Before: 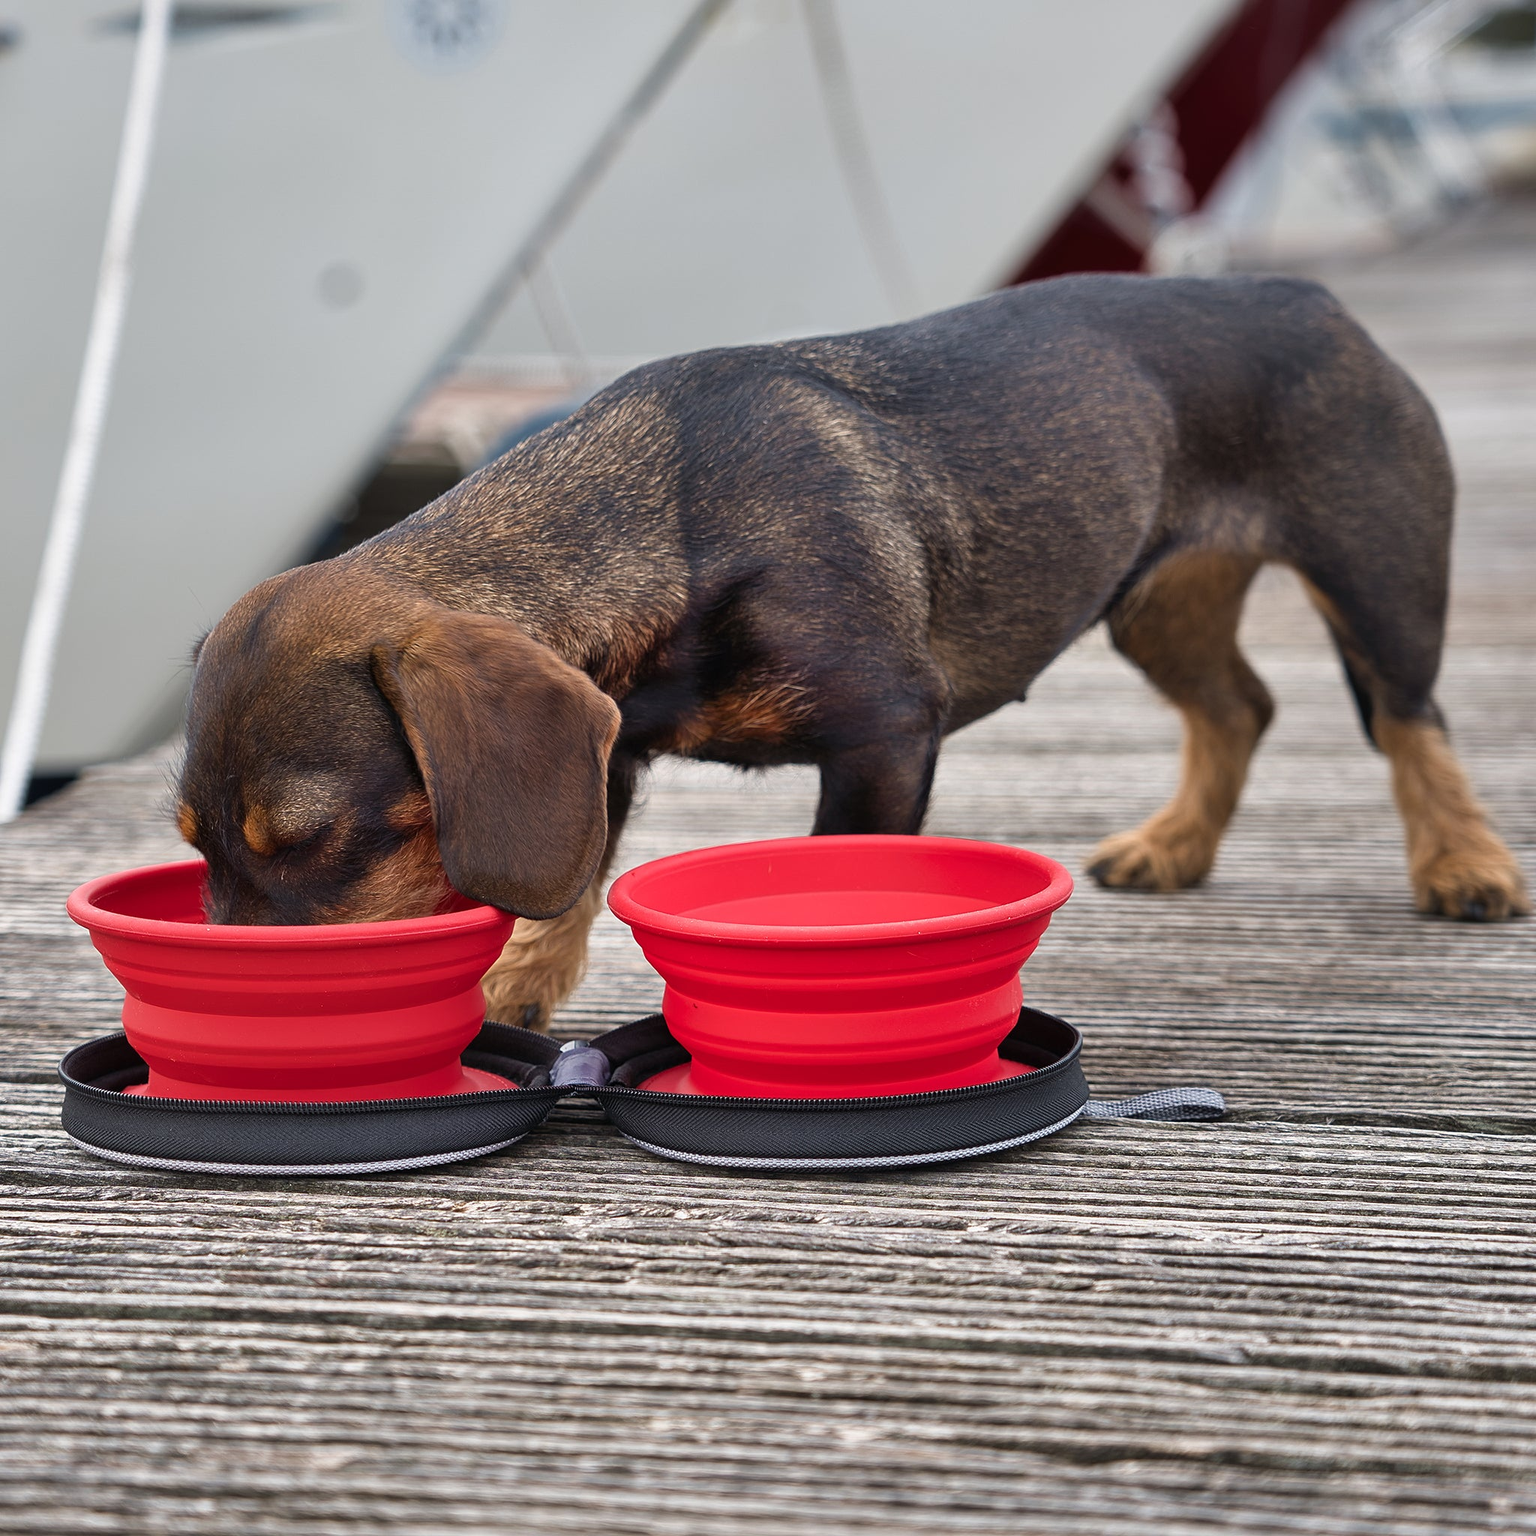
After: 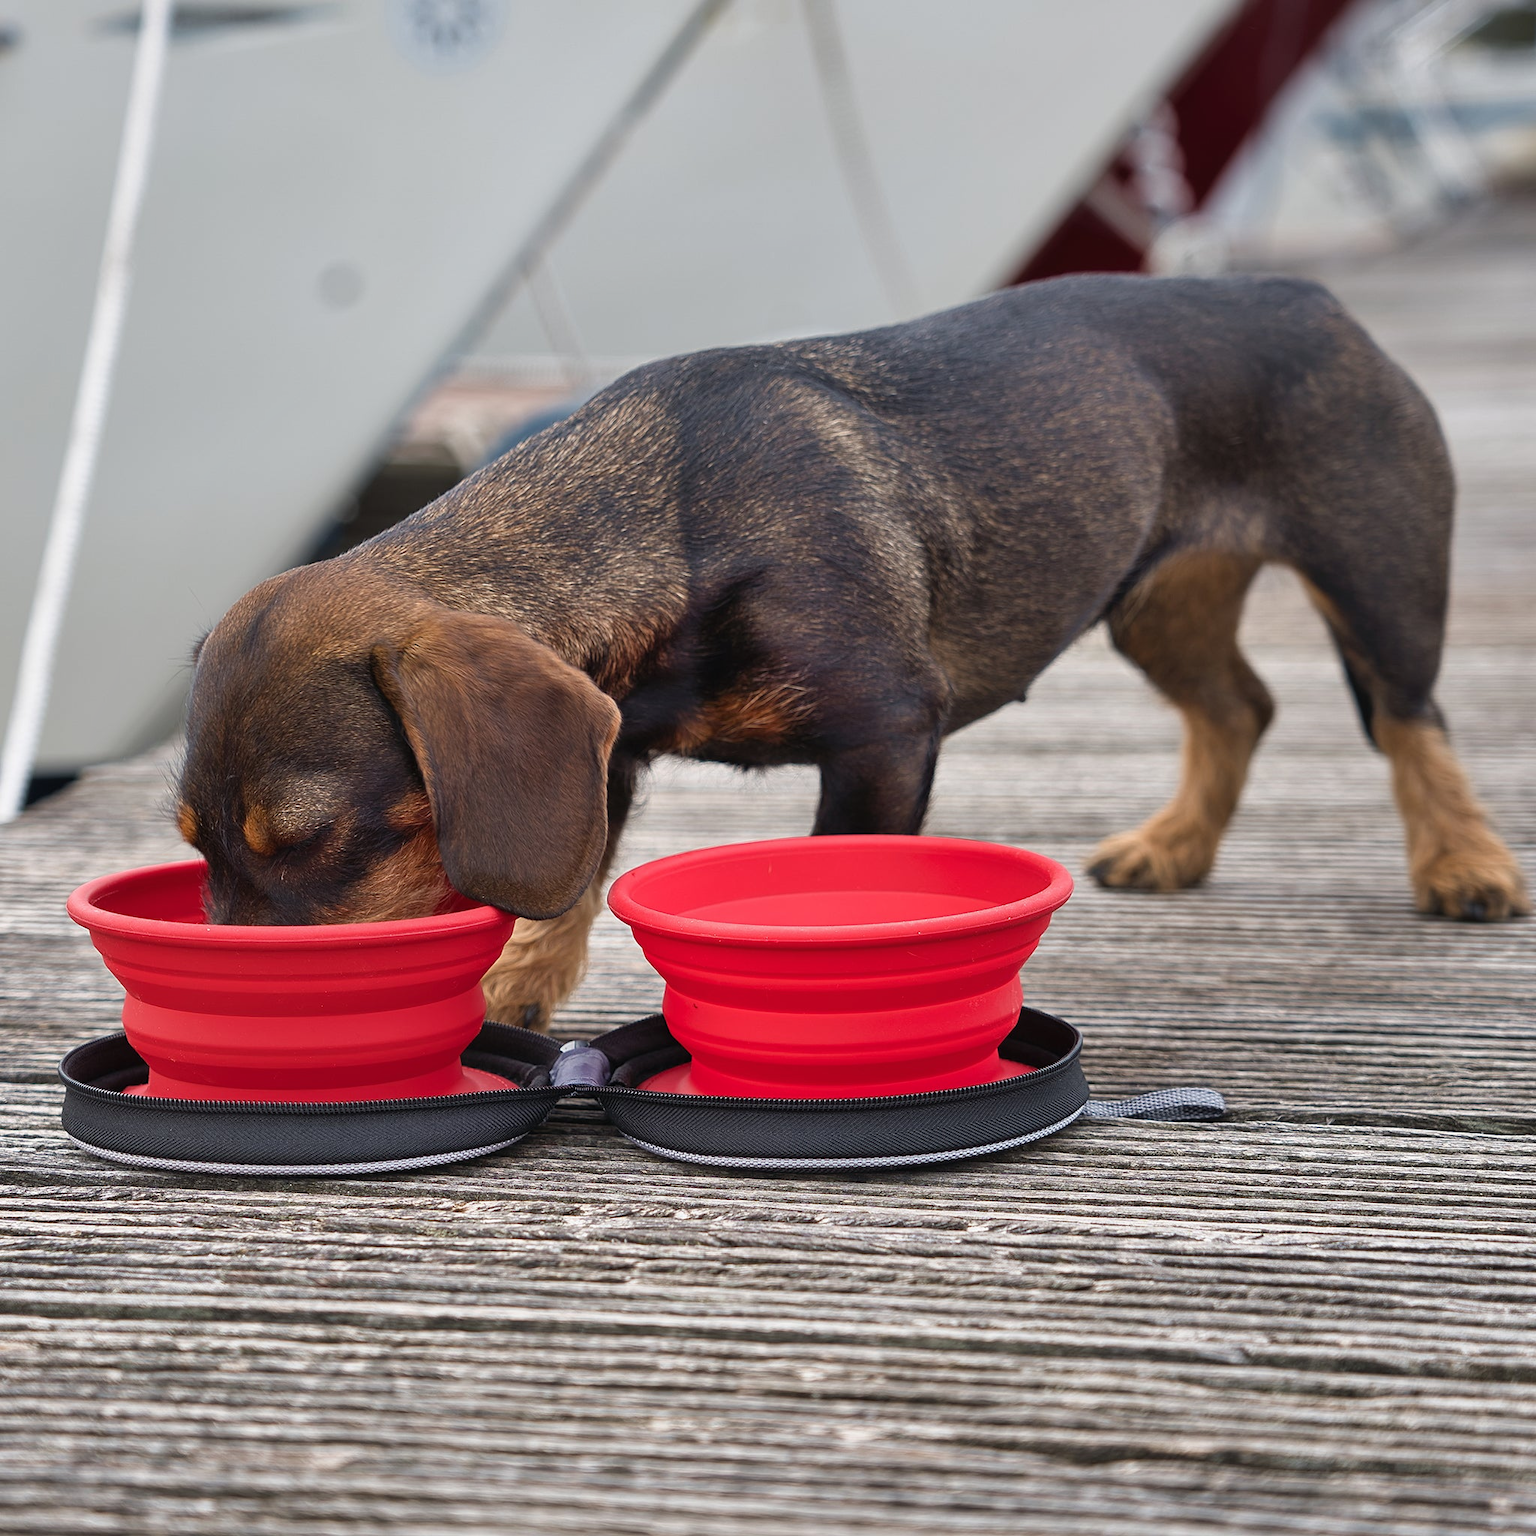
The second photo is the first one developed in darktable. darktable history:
local contrast: mode bilateral grid, contrast 100, coarseness 99, detail 92%, midtone range 0.2
